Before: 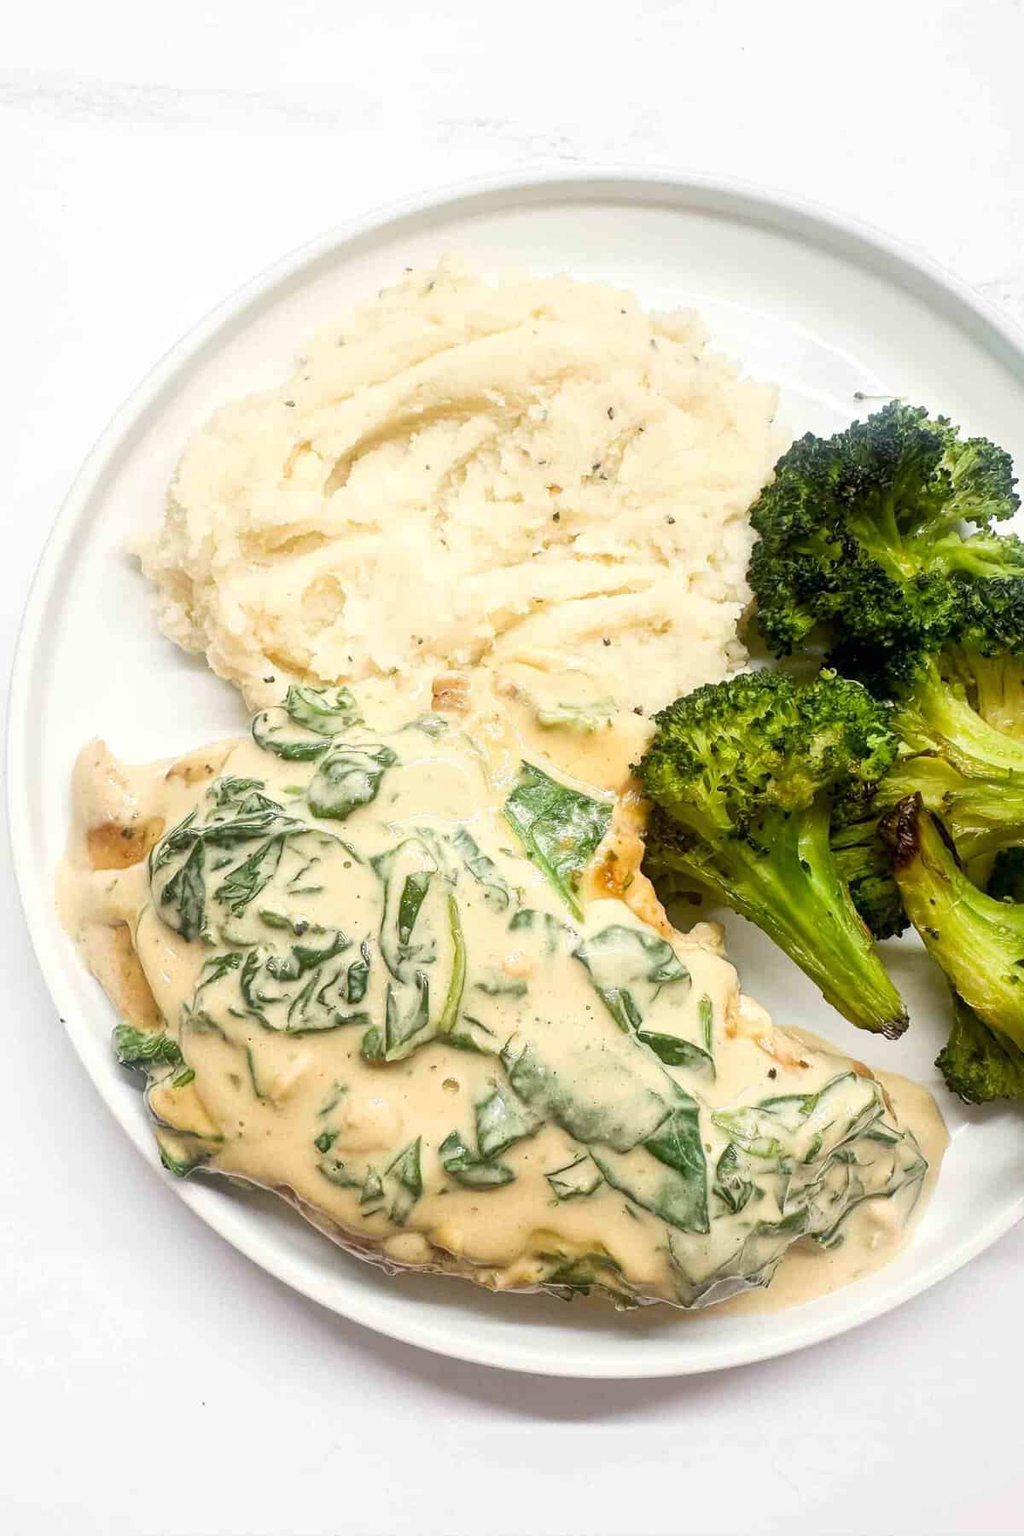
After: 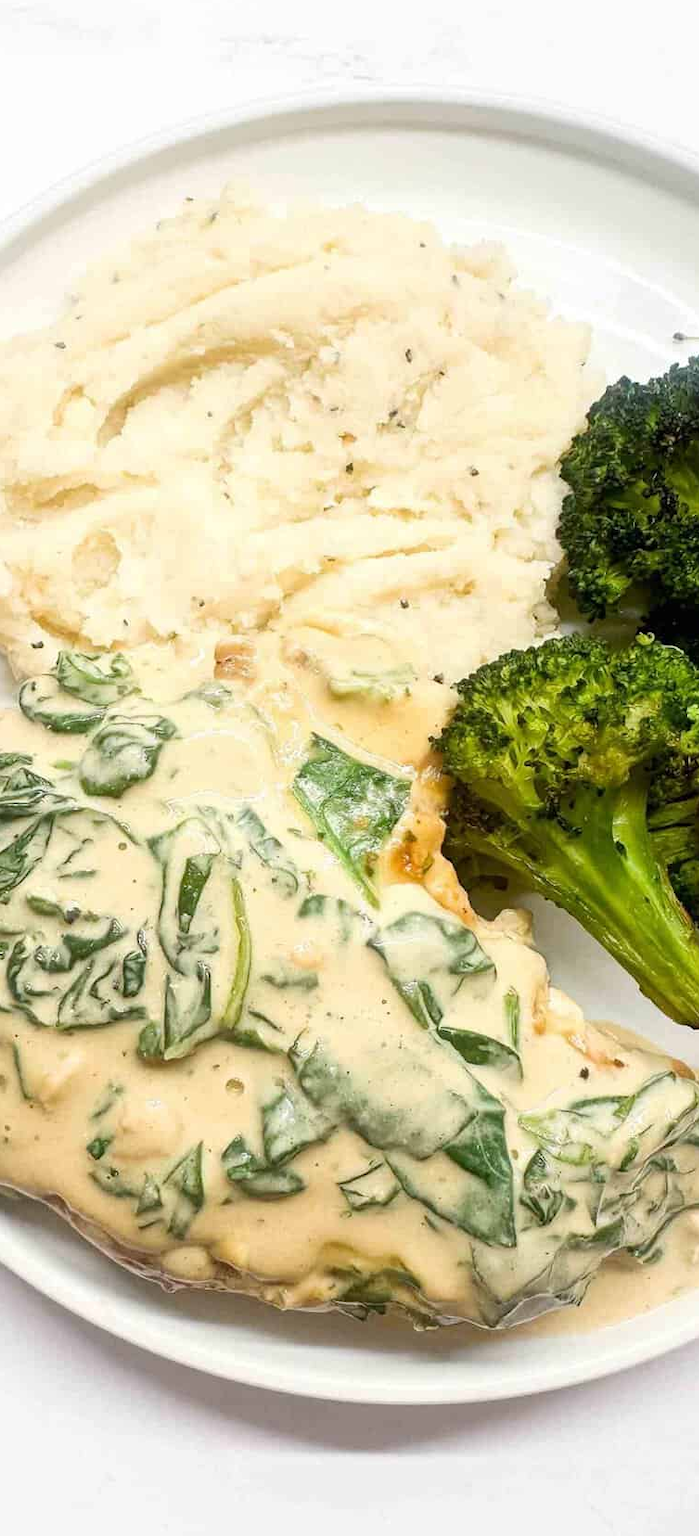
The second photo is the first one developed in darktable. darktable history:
crop and rotate: left 22.966%, top 5.629%, right 14.139%, bottom 2.337%
